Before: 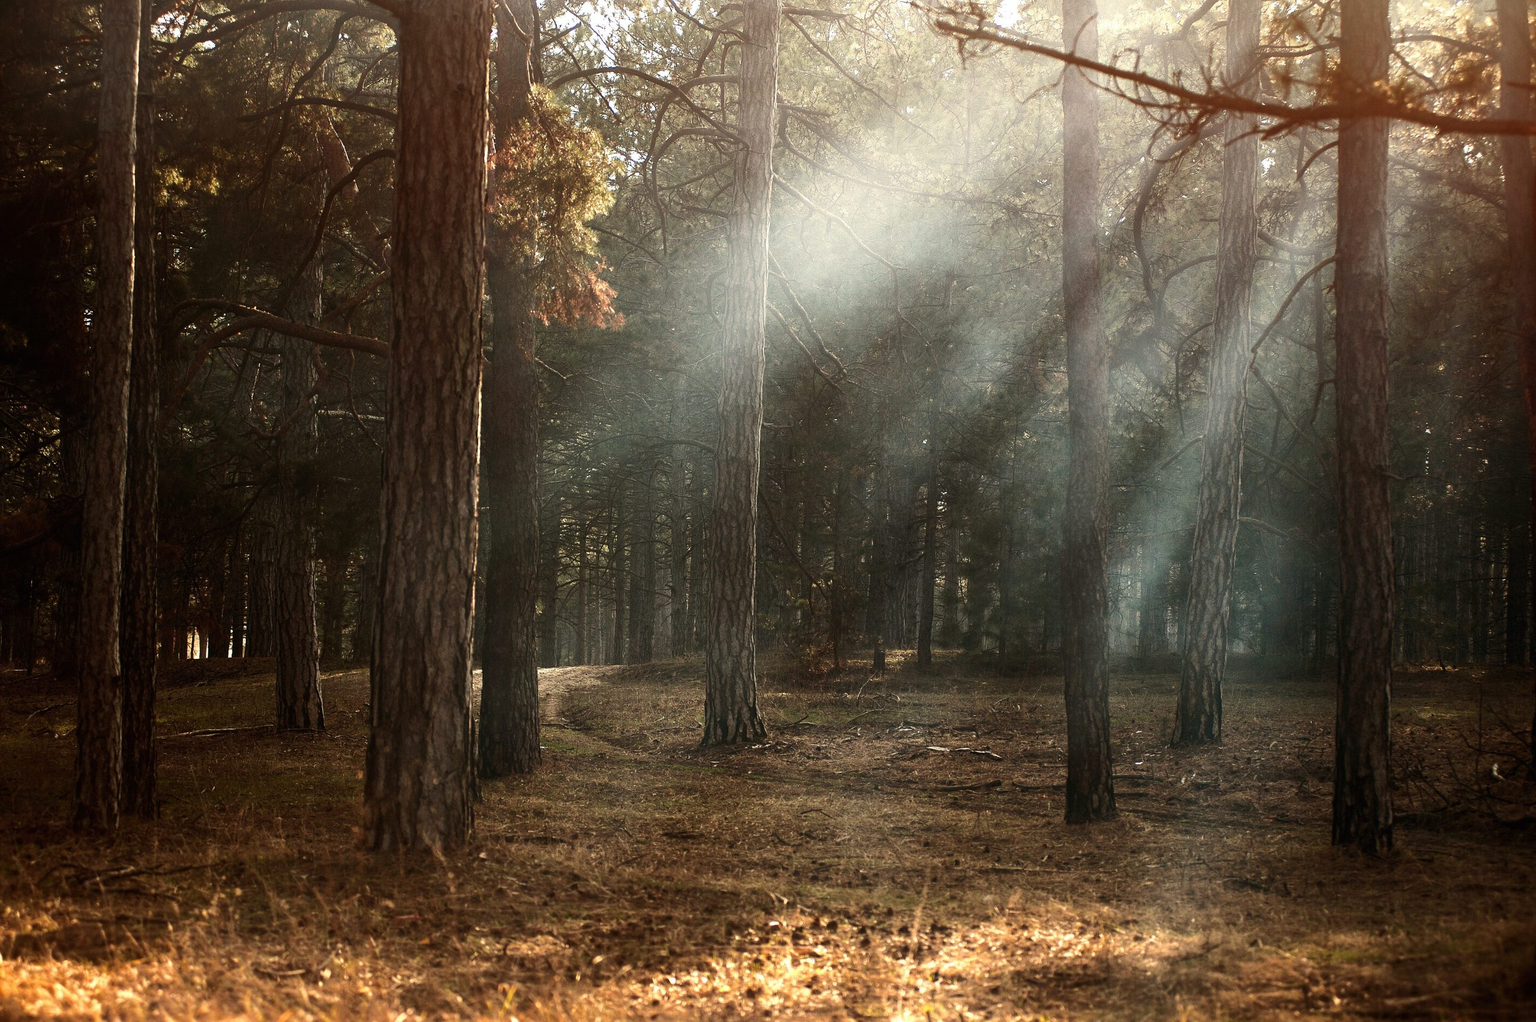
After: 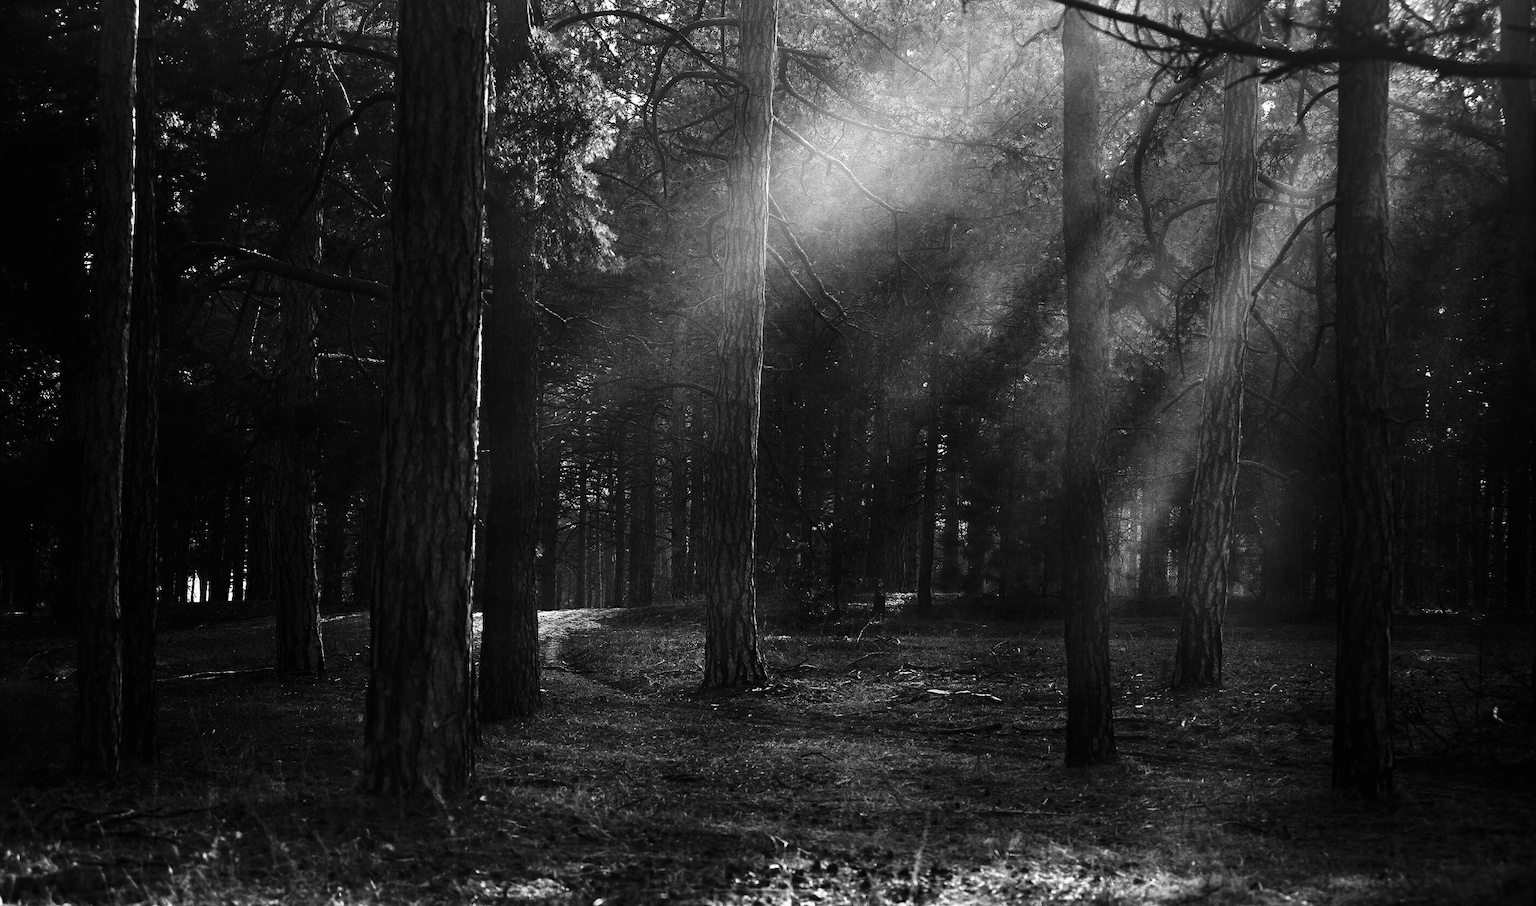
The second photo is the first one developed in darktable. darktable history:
shadows and highlights: soften with gaussian
contrast brightness saturation: contrast -0.03, brightness -0.59, saturation -1
color balance rgb: perceptual saturation grading › global saturation 20%, perceptual saturation grading › highlights -25%, perceptual saturation grading › shadows 50%
exposure: black level correction -0.005, exposure 0.054 EV, compensate highlight preservation false
crop and rotate: top 5.609%, bottom 5.609%
